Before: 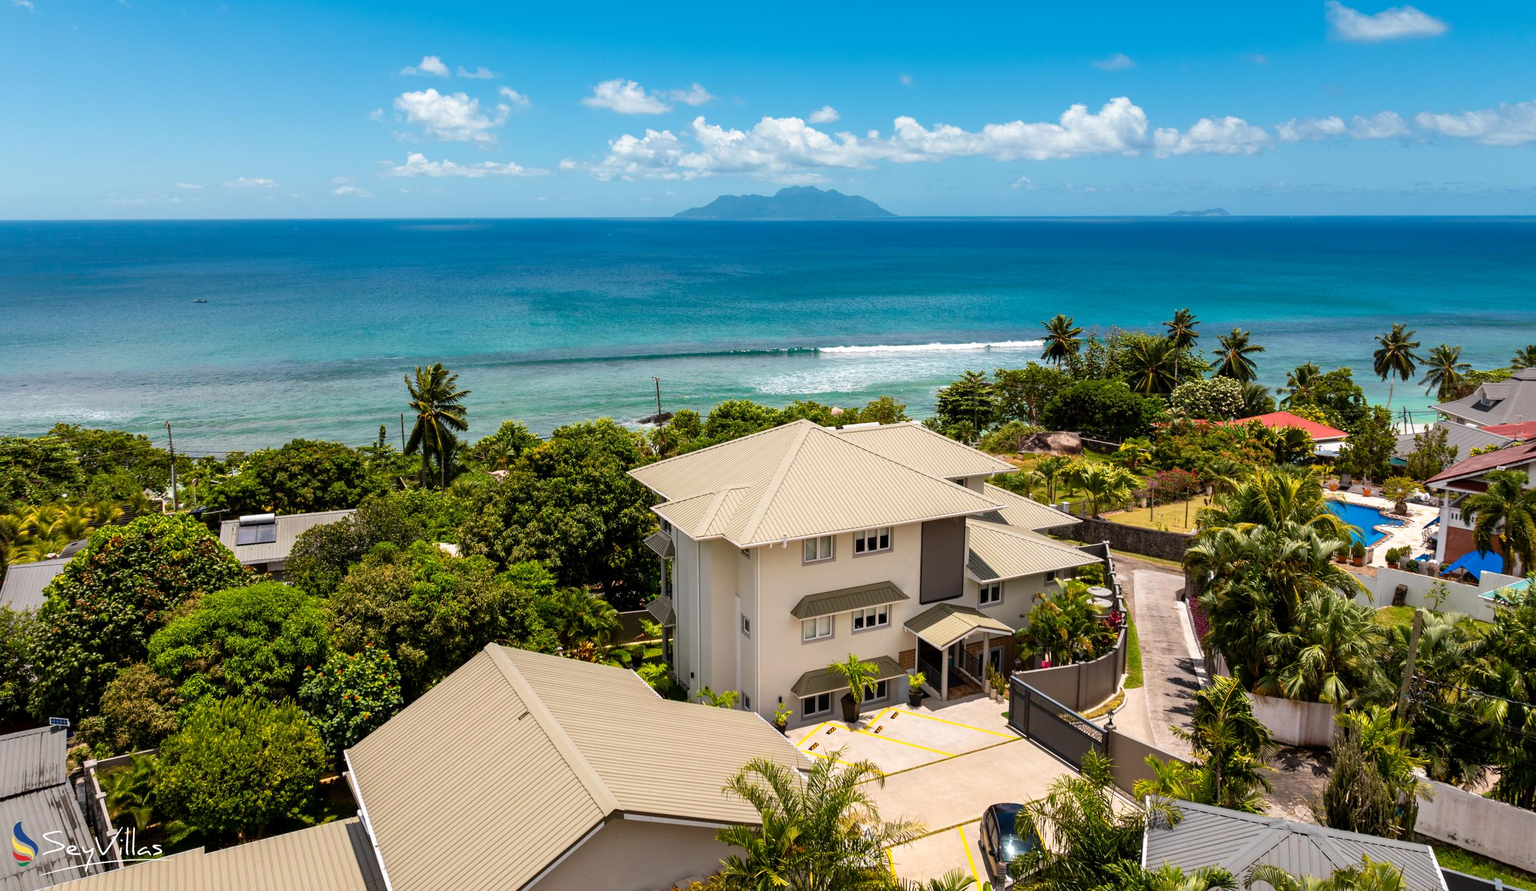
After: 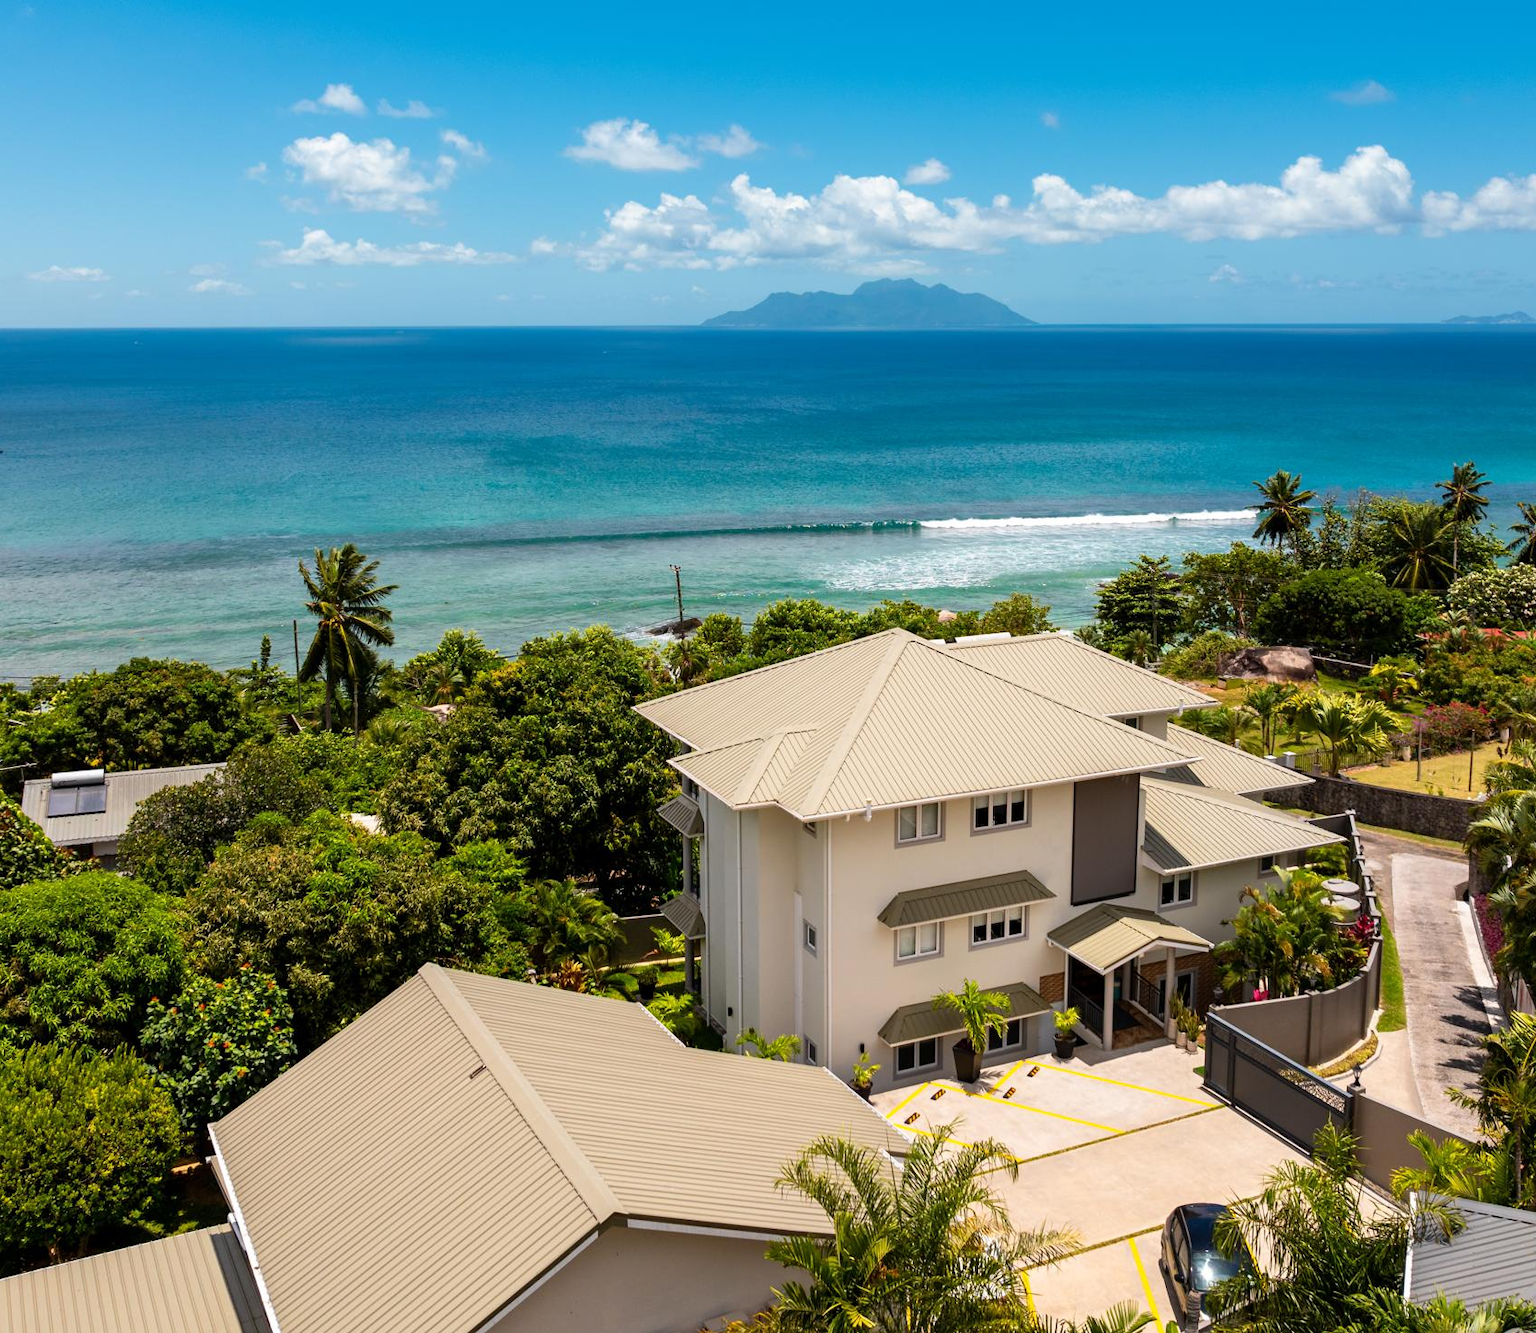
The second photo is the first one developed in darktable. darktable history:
crop and rotate: left 13.378%, right 19.899%
